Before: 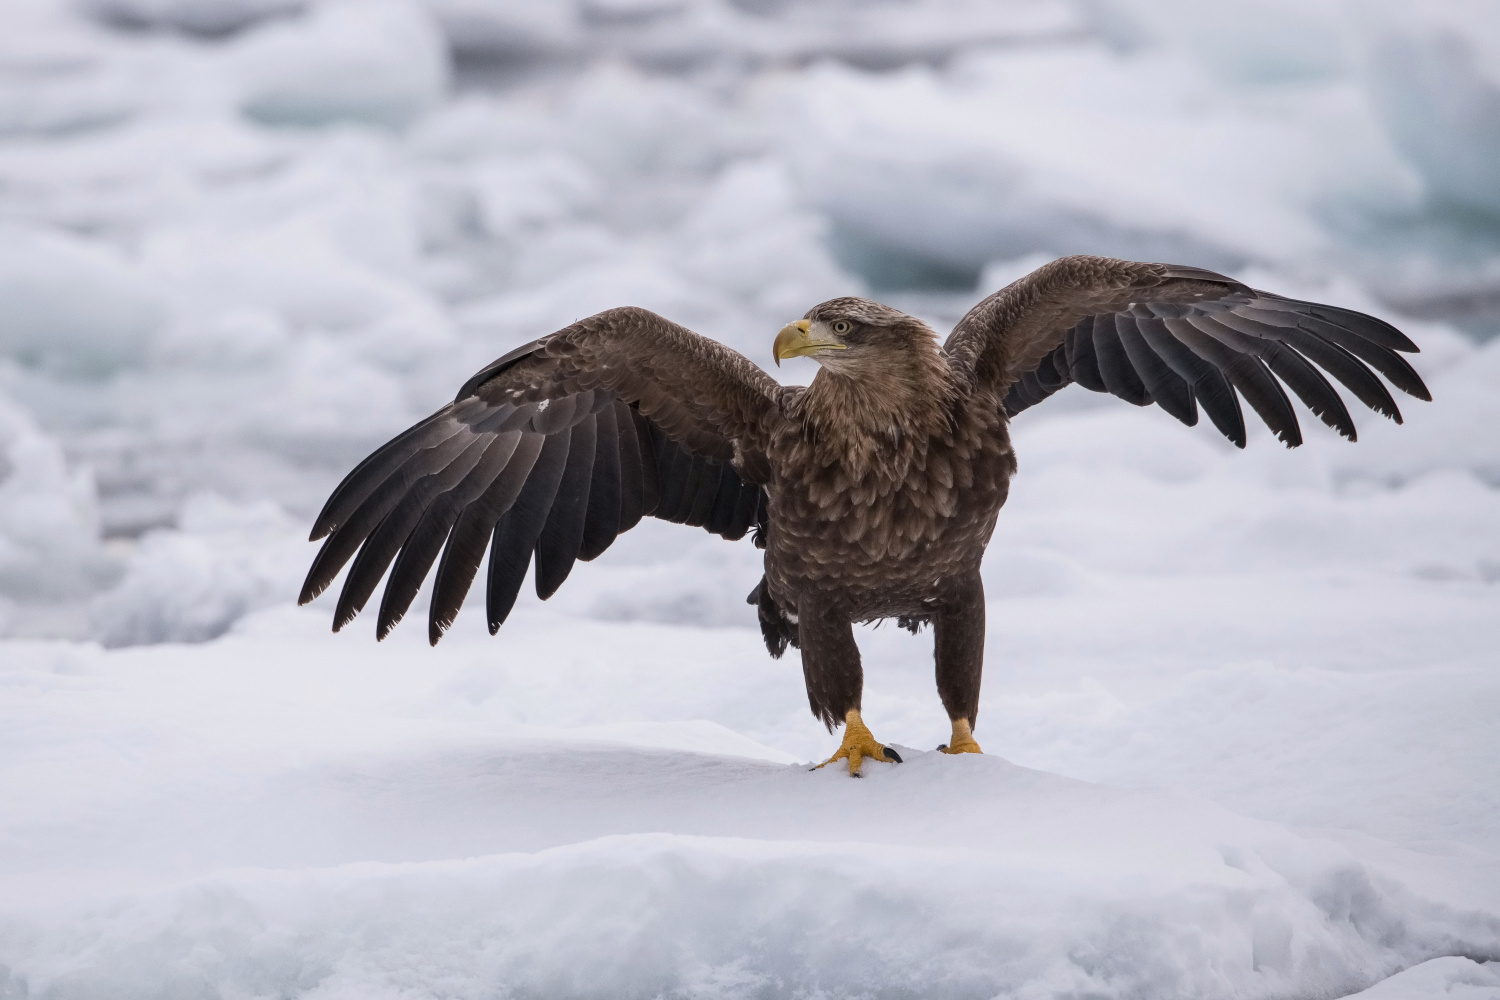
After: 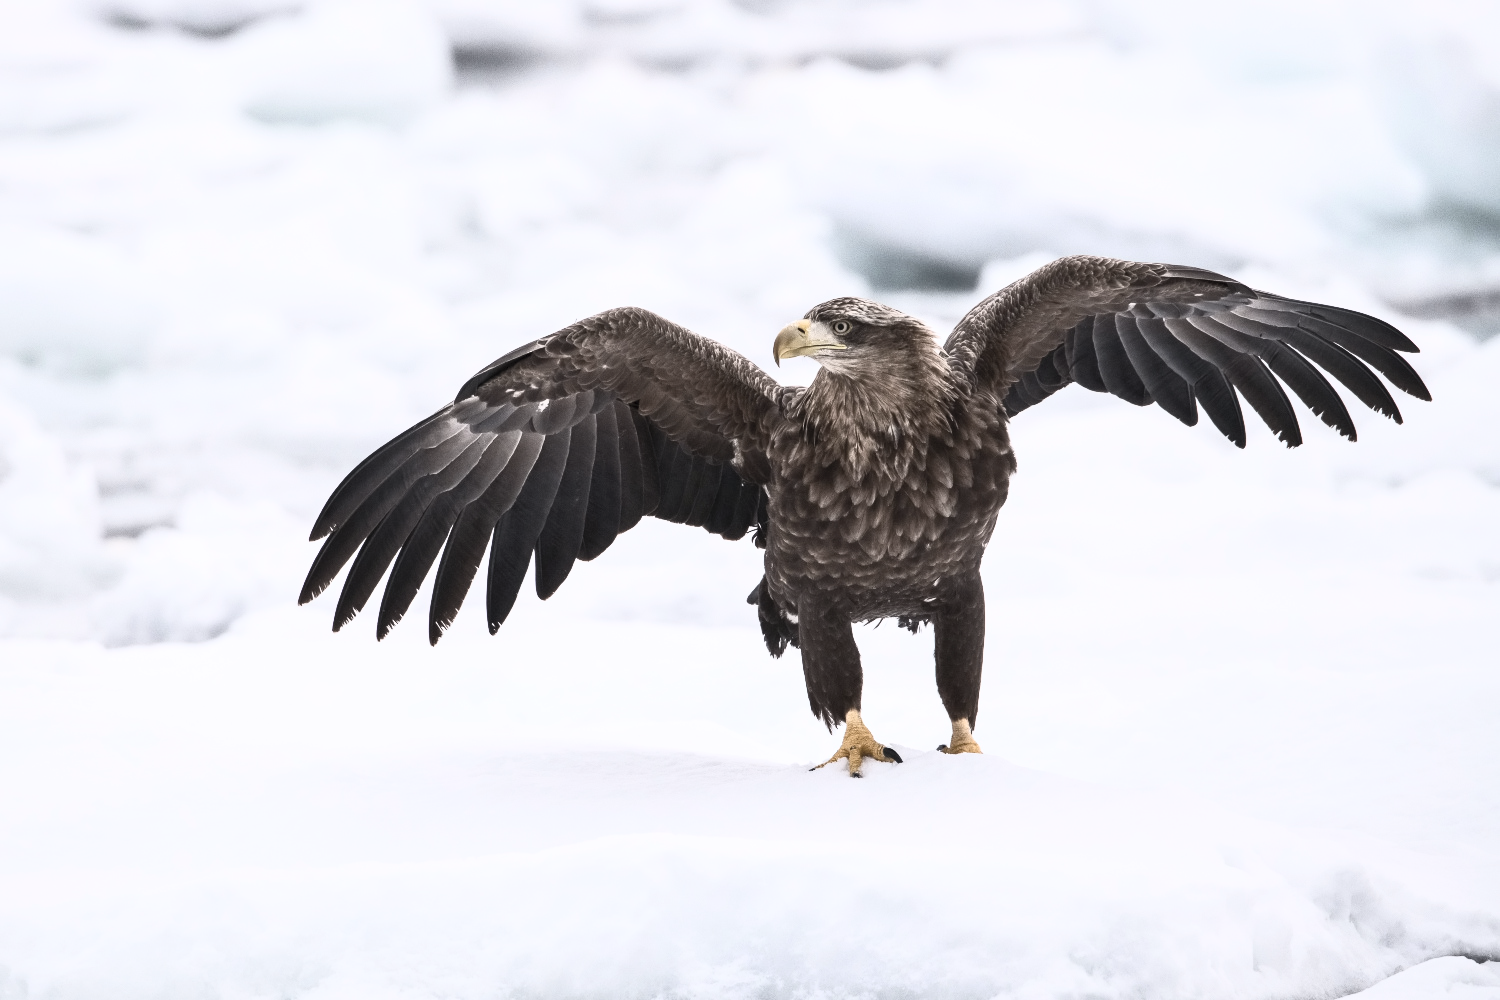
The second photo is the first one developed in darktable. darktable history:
contrast brightness saturation: contrast 0.563, brightness 0.567, saturation -0.347
shadows and highlights: shadows 36.14, highlights -27.36, soften with gaussian
local contrast: mode bilateral grid, contrast 20, coarseness 50, detail 120%, midtone range 0.2
